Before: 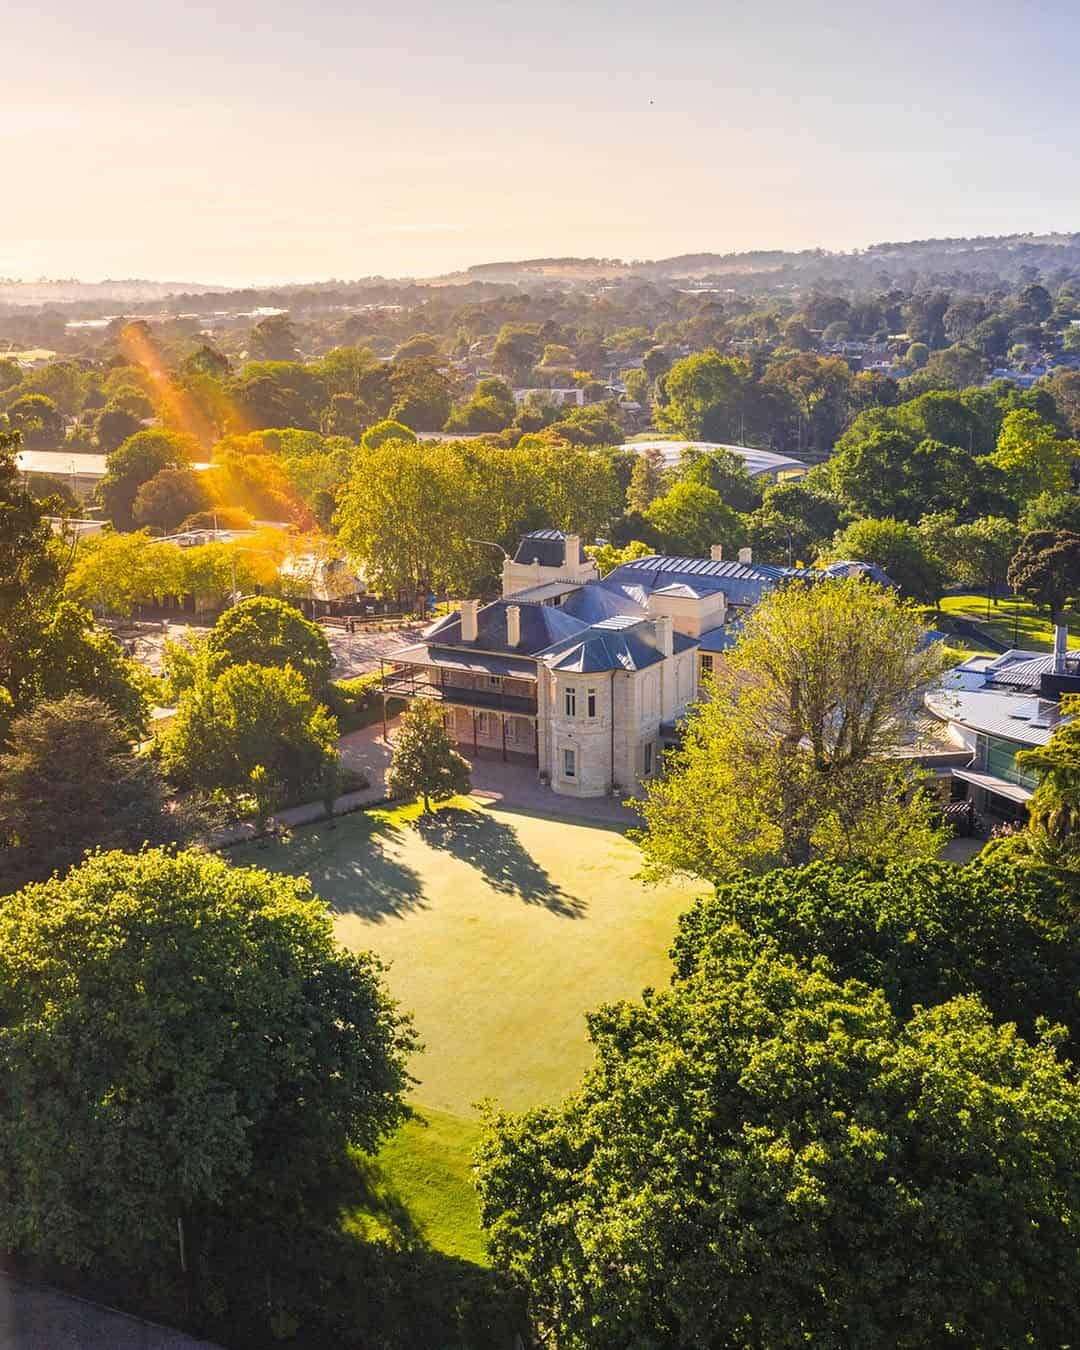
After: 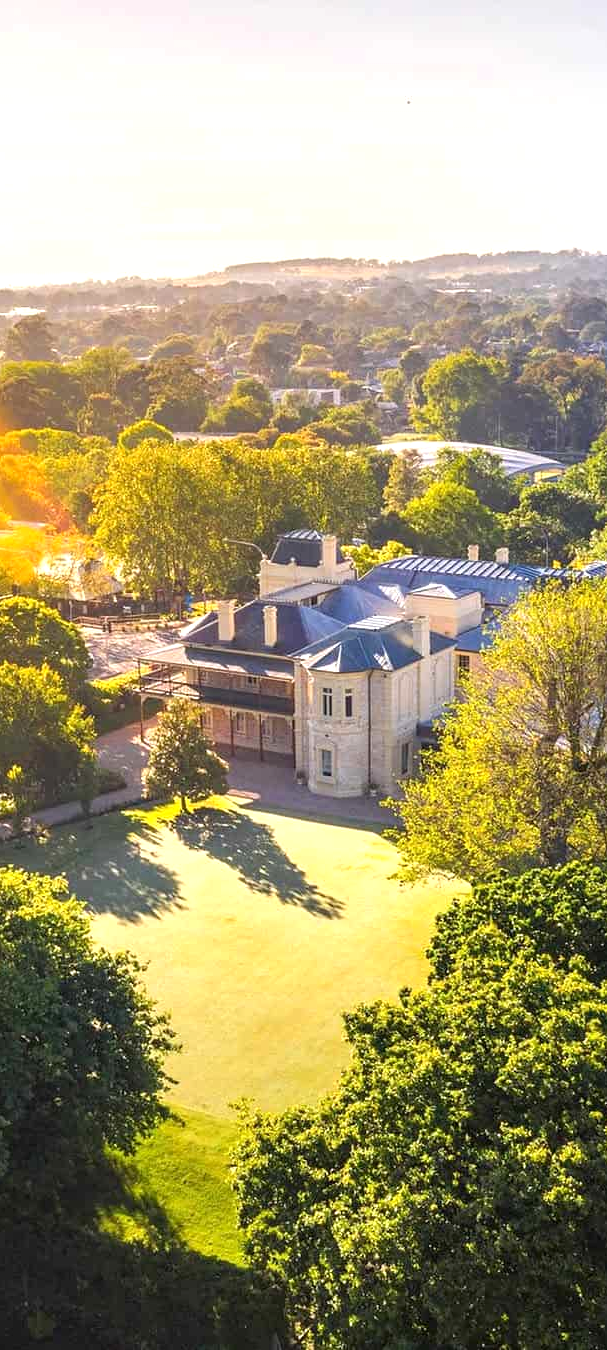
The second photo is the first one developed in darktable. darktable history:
crop and rotate: left 22.516%, right 21.234%
exposure: black level correction 0.001, exposure 0.5 EV, compensate exposure bias true, compensate highlight preservation false
